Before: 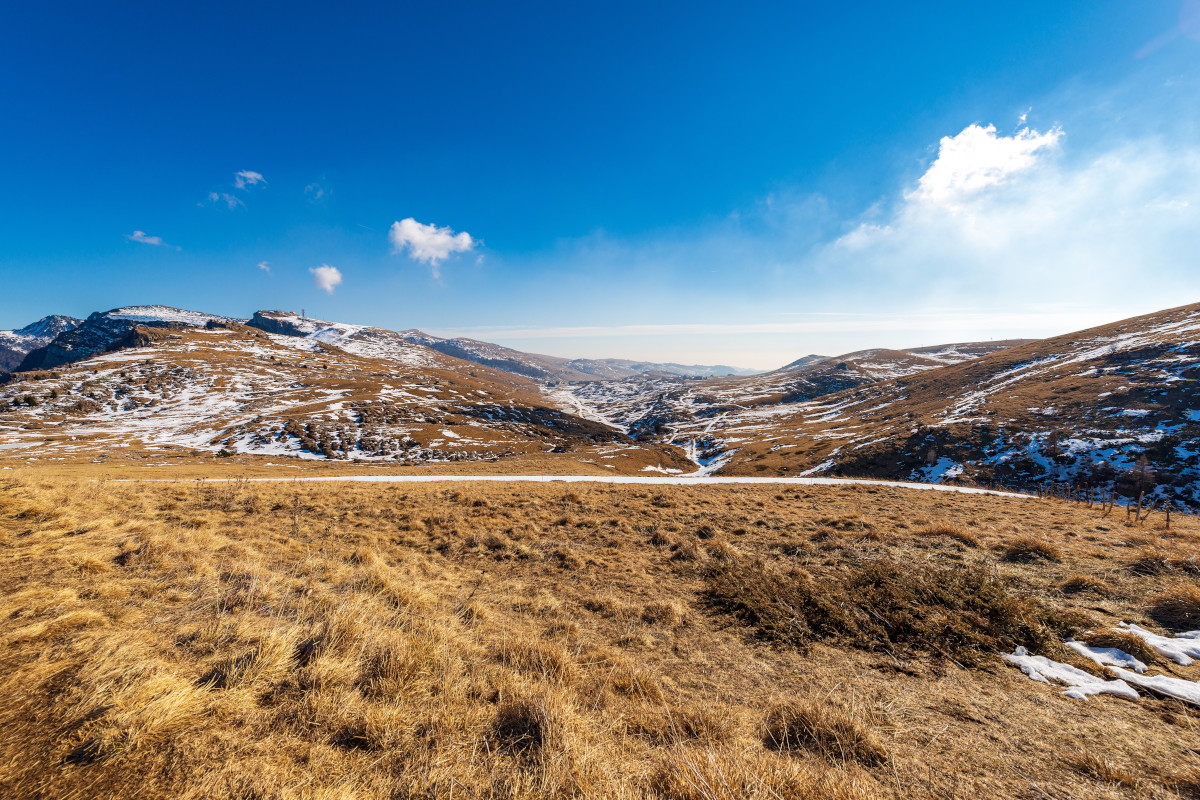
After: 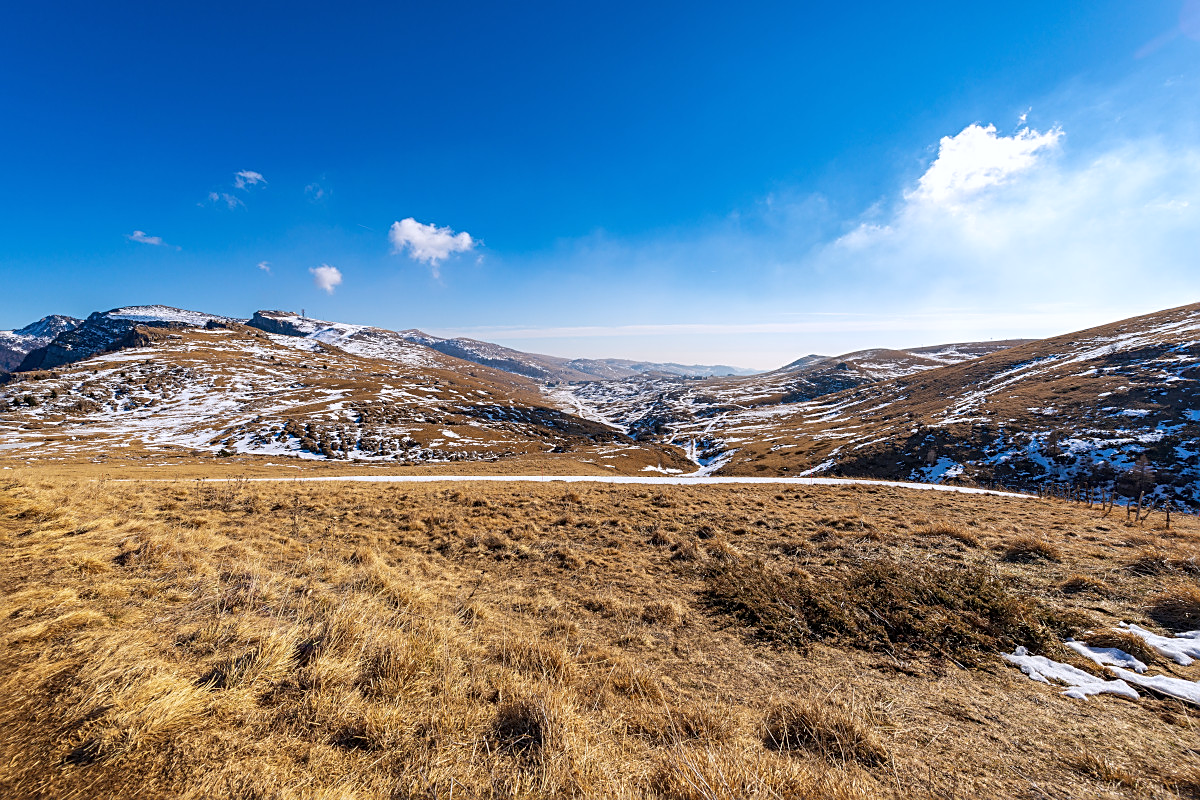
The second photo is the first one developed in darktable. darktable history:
sharpen: on, module defaults
white balance: red 0.984, blue 1.059
